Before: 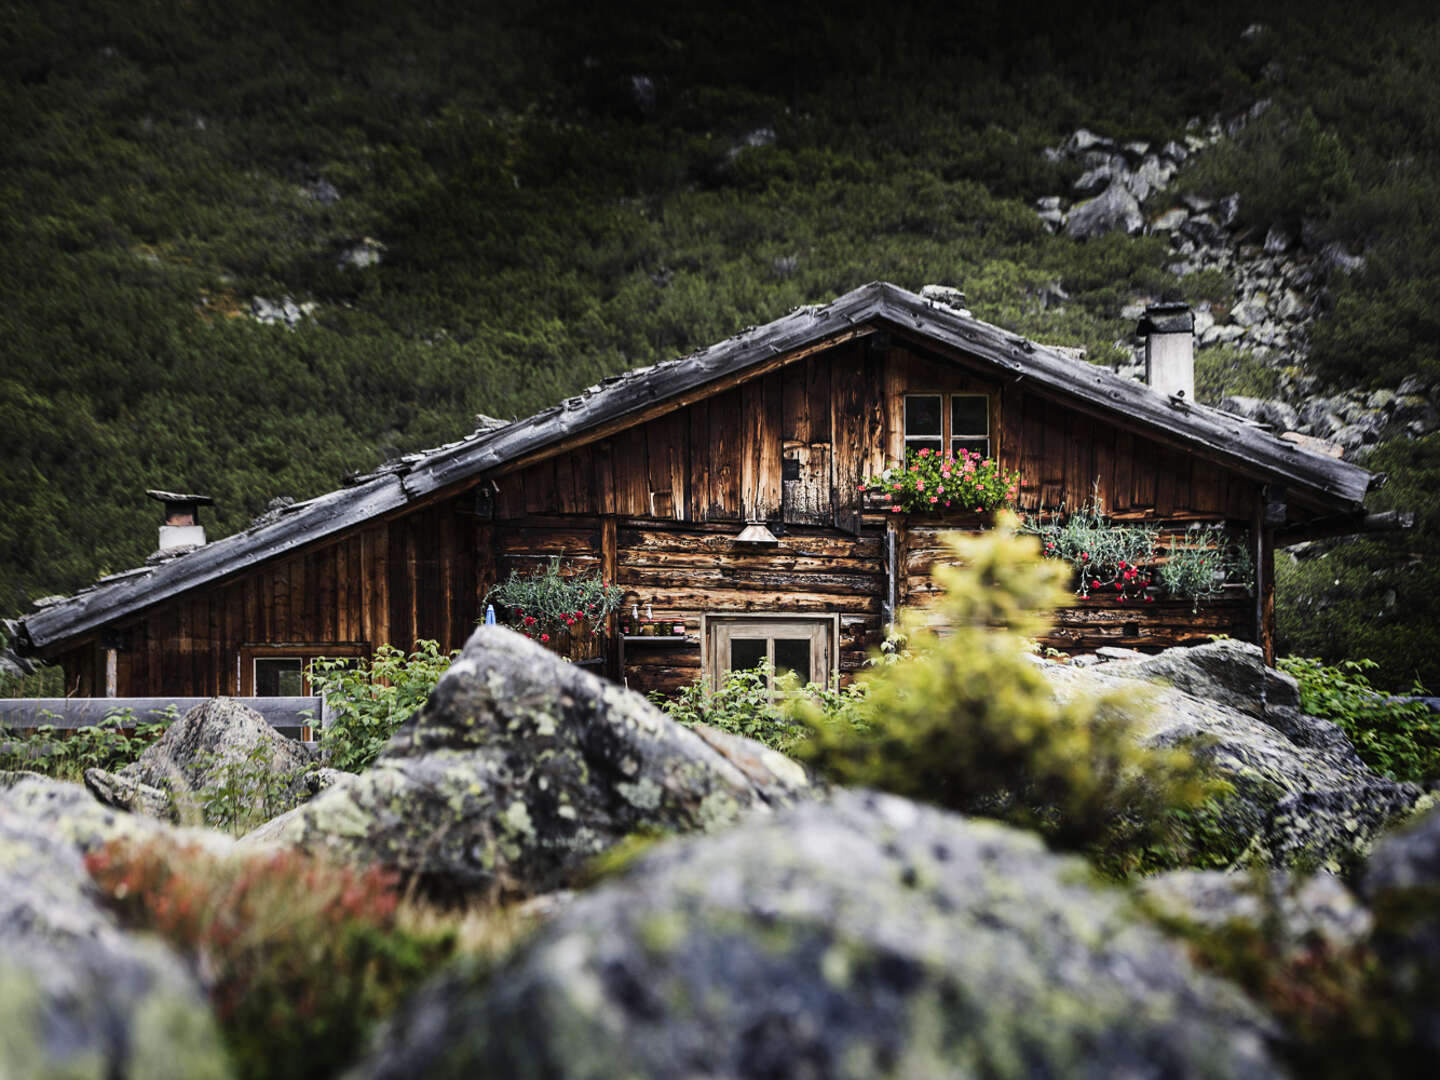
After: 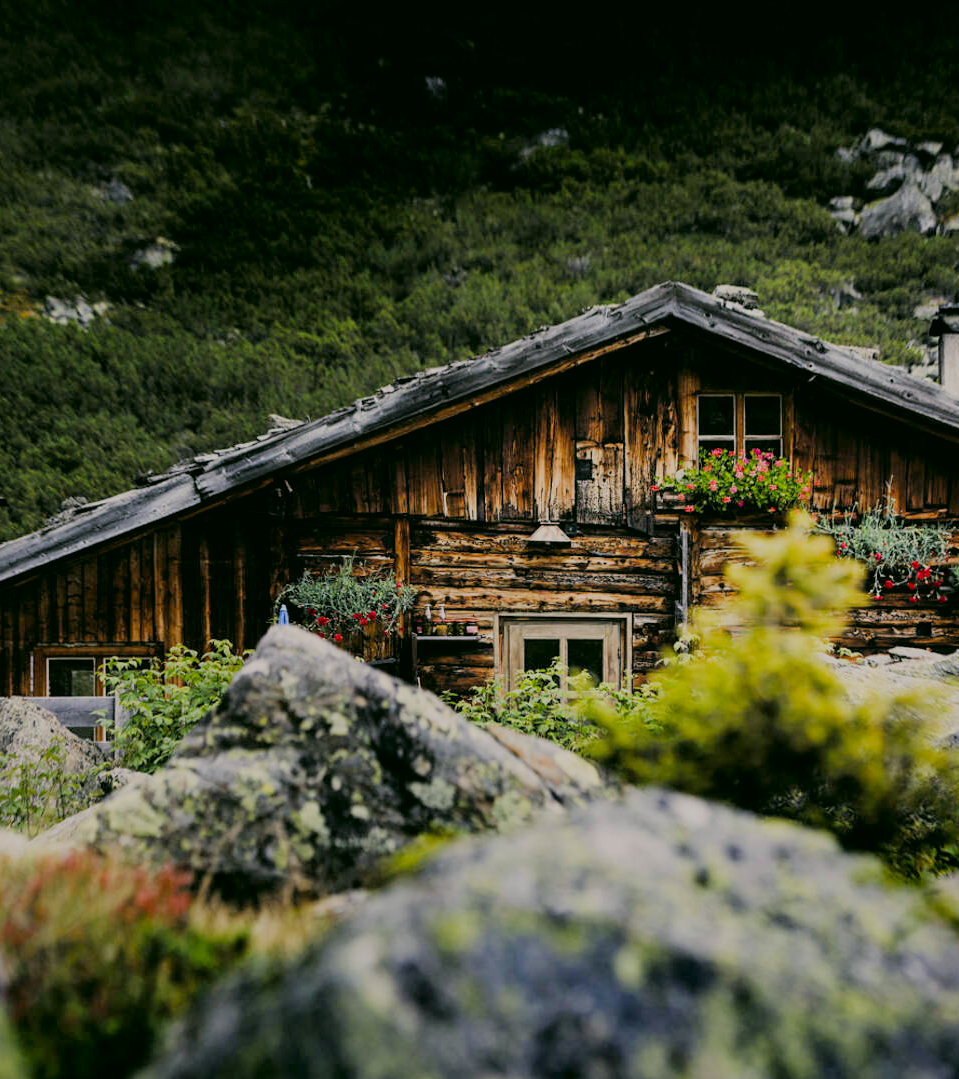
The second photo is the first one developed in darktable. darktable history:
filmic rgb: black relative exposure -8.79 EV, white relative exposure 4.98 EV, threshold 6 EV, target black luminance 0%, hardness 3.77, latitude 66.34%, contrast 0.822, highlights saturation mix 10%, shadows ↔ highlights balance 20%, add noise in highlights 0.1, color science v4 (2020), iterations of high-quality reconstruction 0, type of noise poissonian, enable highlight reconstruction true
crop and rotate: left 14.436%, right 18.898%
color correction: highlights a* 4.02, highlights b* 4.98, shadows a* -7.55, shadows b* 4.98
